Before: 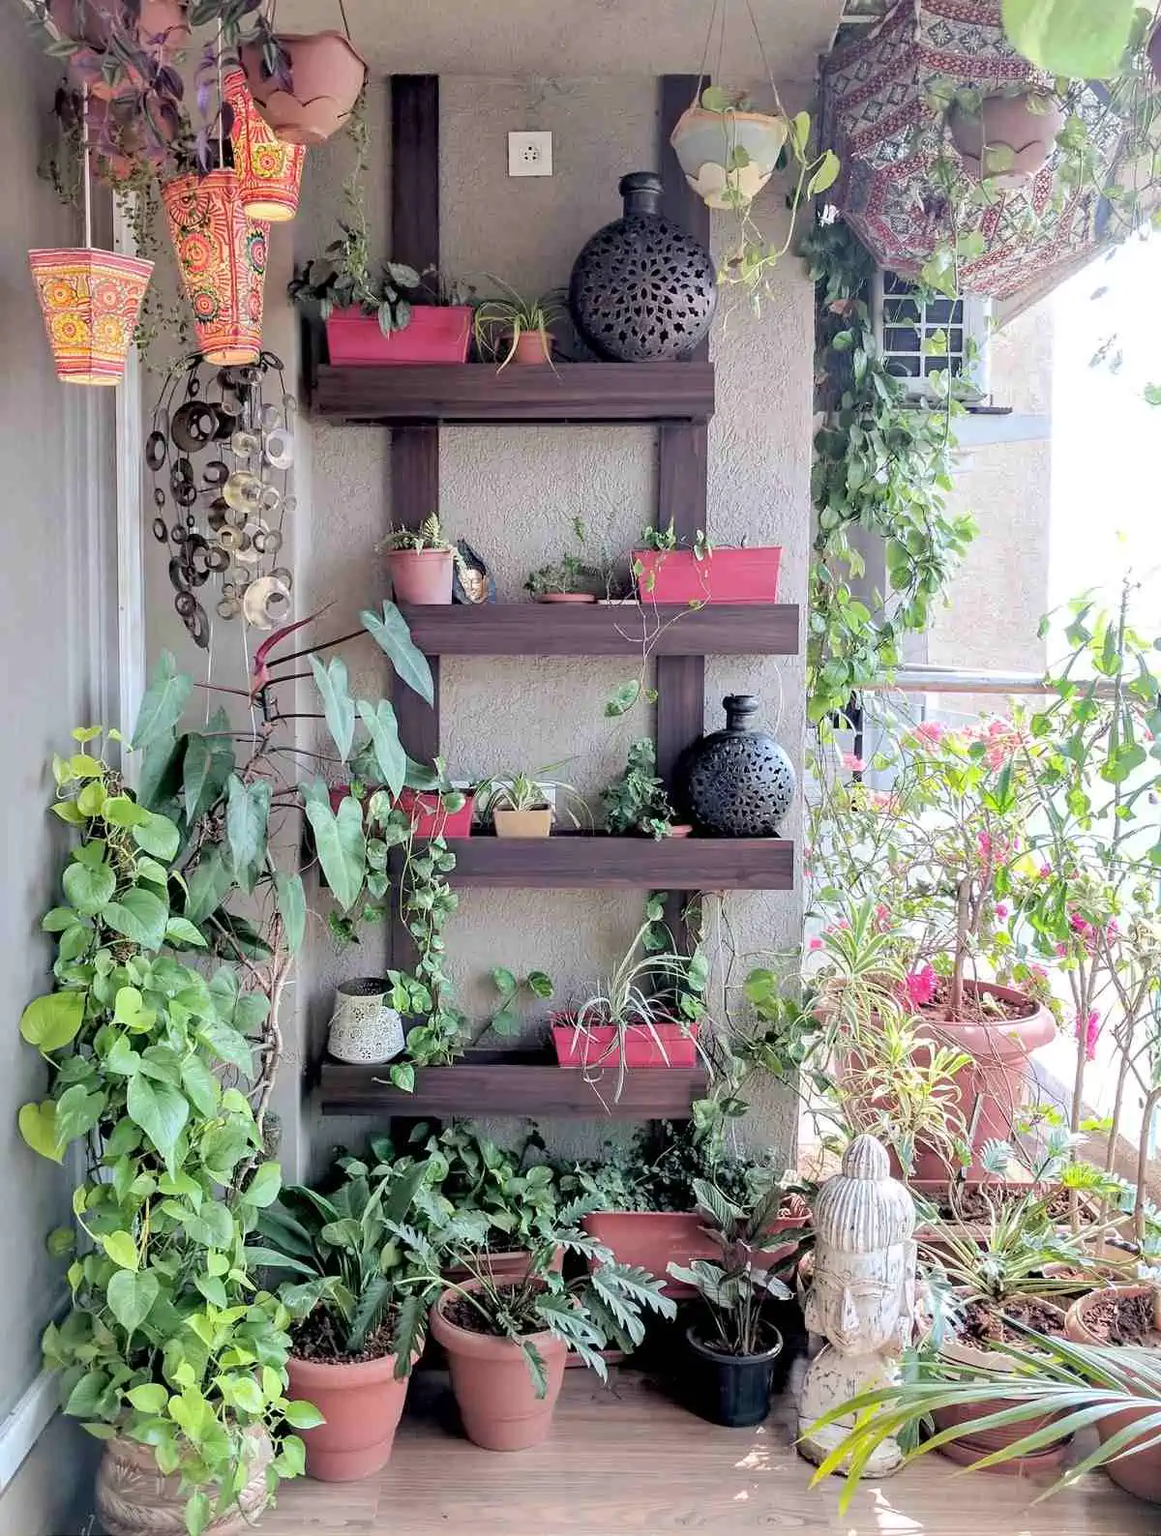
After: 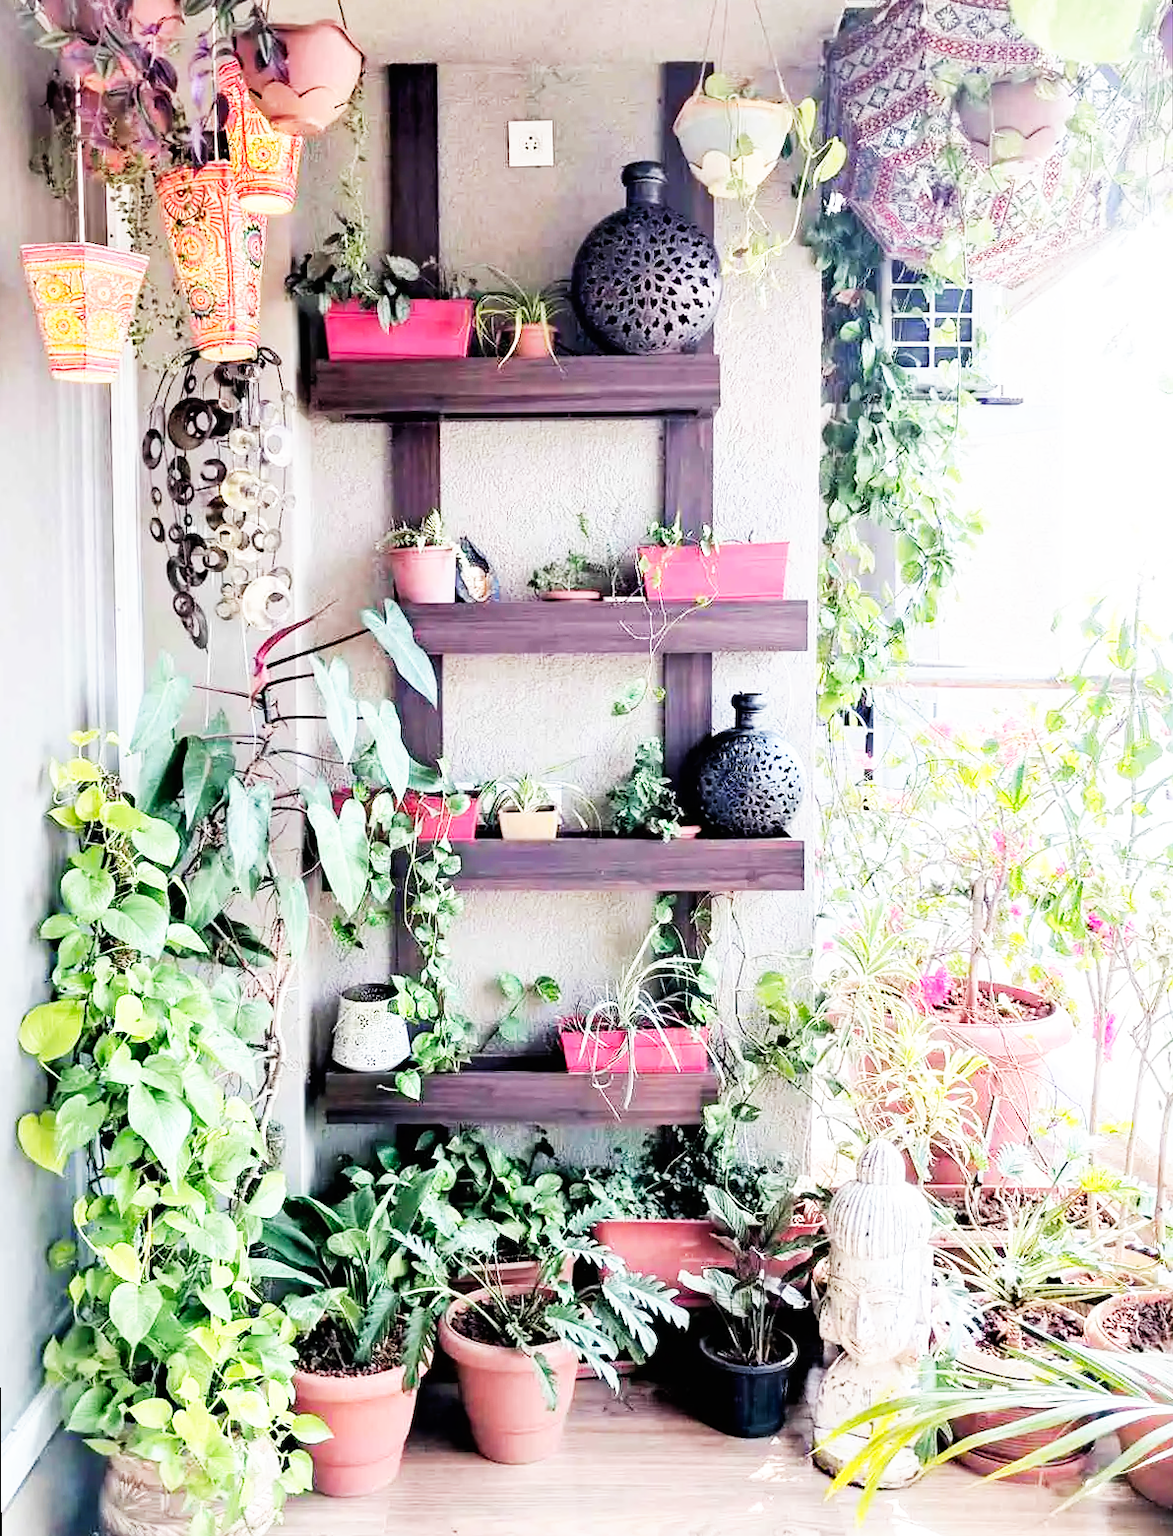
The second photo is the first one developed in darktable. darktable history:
rotate and perspective: rotation -0.45°, automatic cropping original format, crop left 0.008, crop right 0.992, crop top 0.012, crop bottom 0.988
base curve: curves: ch0 [(0, 0) (0.007, 0.004) (0.027, 0.03) (0.046, 0.07) (0.207, 0.54) (0.442, 0.872) (0.673, 0.972) (1, 1)], preserve colors none
